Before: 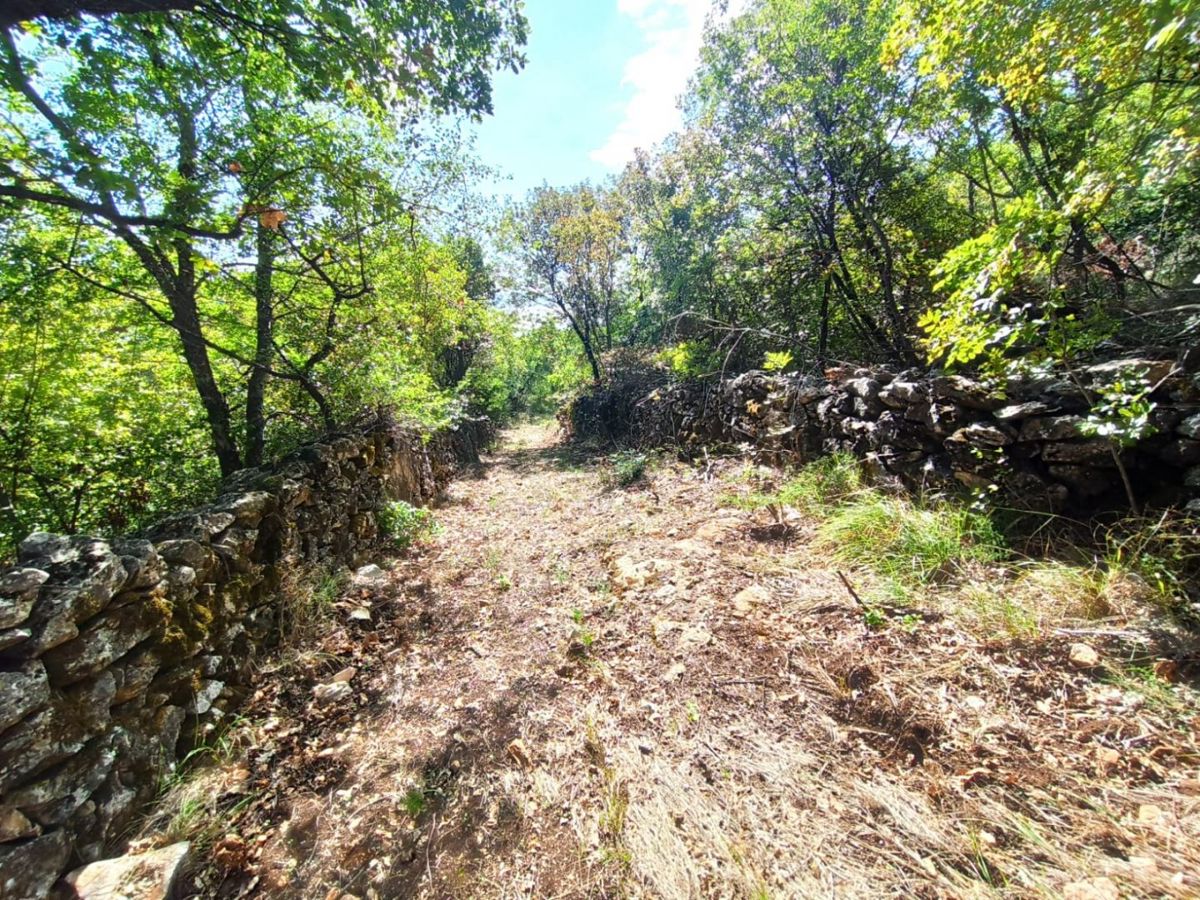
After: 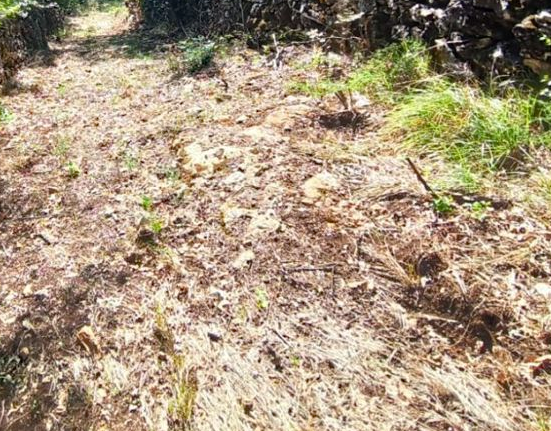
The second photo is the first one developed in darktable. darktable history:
crop: left 35.967%, top 45.919%, right 18.106%, bottom 6.159%
haze removal: compatibility mode true, adaptive false
